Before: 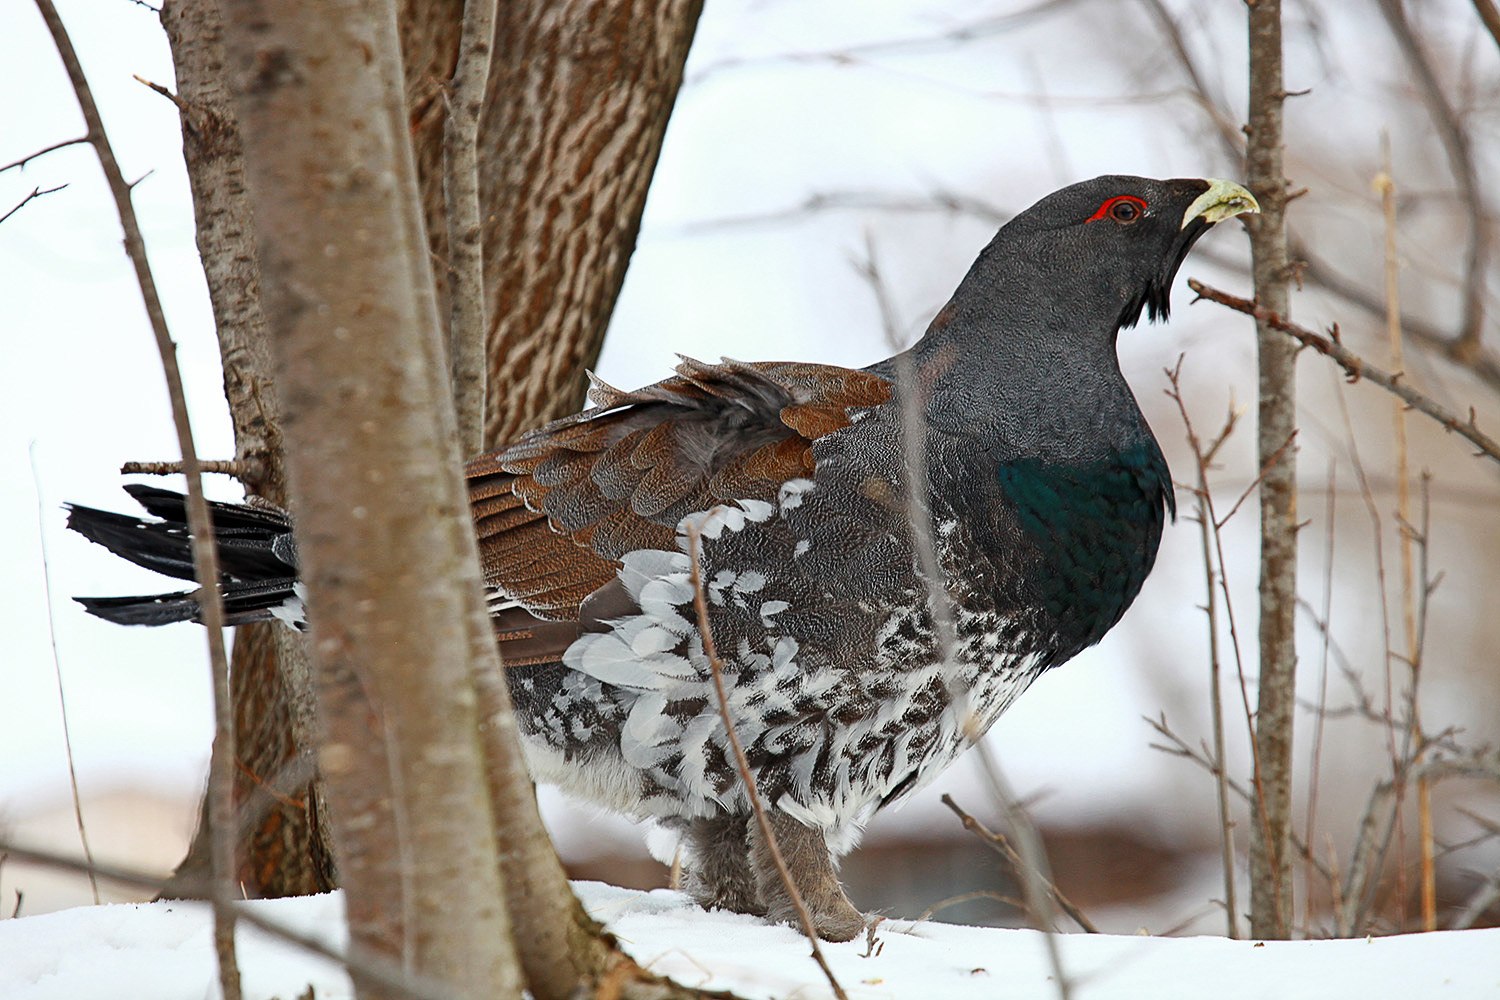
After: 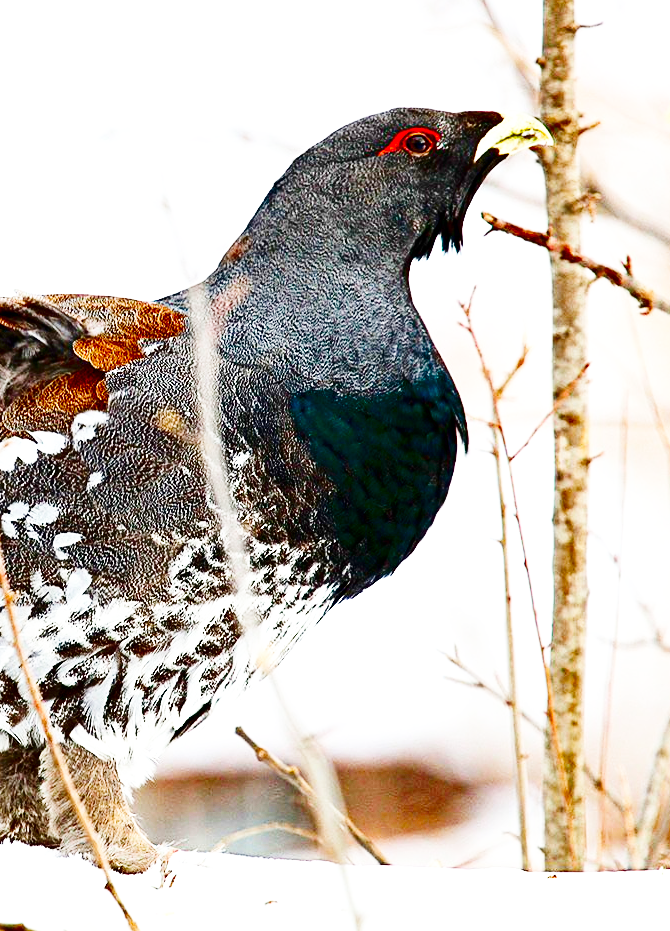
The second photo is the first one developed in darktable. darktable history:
contrast brightness saturation: contrast 0.238, brightness -0.223, saturation 0.145
color balance rgb: perceptual saturation grading › global saturation 0.401%, perceptual saturation grading › highlights -18.702%, perceptual saturation grading › mid-tones 6.716%, perceptual saturation grading › shadows 28.349%, global vibrance 34.624%
crop: left 47.185%, top 6.803%, right 8.113%
base curve: curves: ch0 [(0, 0.003) (0.001, 0.002) (0.006, 0.004) (0.02, 0.022) (0.048, 0.086) (0.094, 0.234) (0.162, 0.431) (0.258, 0.629) (0.385, 0.8) (0.548, 0.918) (0.751, 0.988) (1, 1)], preserve colors none
exposure: exposure 0.606 EV, compensate highlight preservation false
